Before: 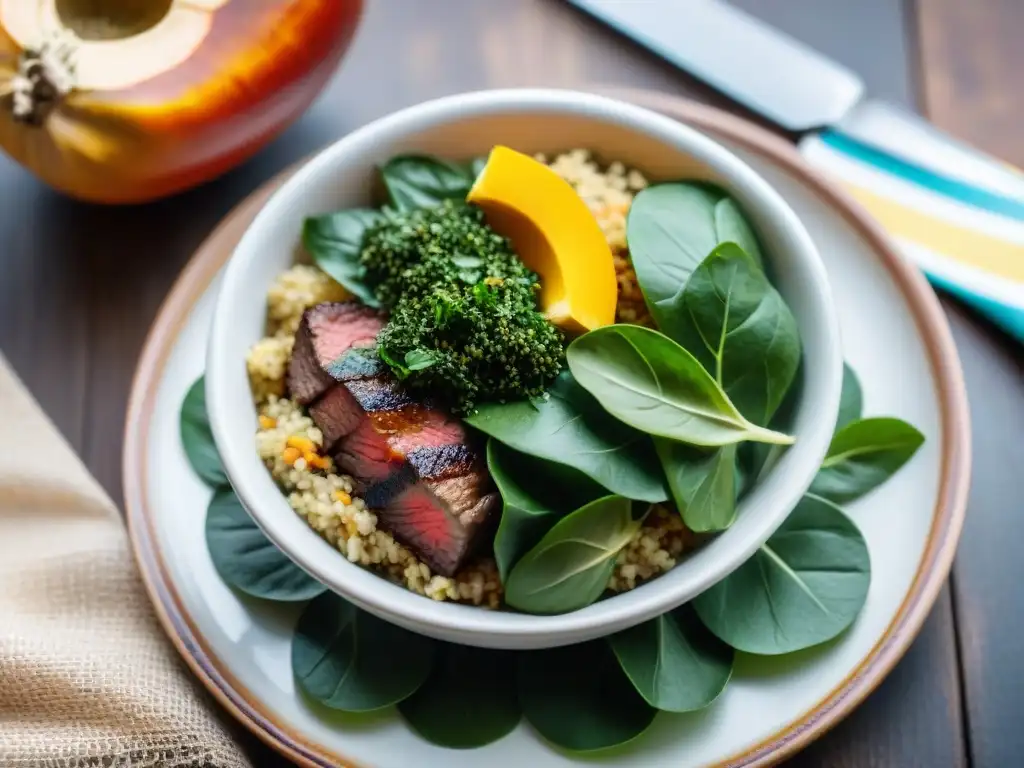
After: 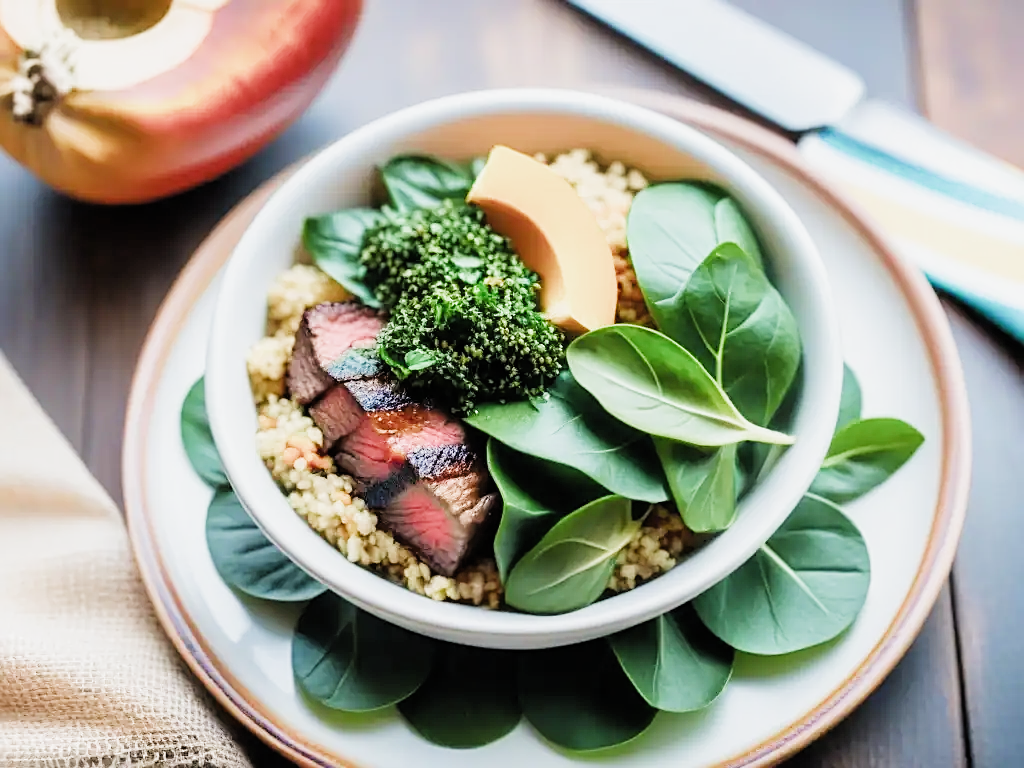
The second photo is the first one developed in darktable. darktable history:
exposure: black level correction 0, exposure 1.199 EV, compensate highlight preservation false
filmic rgb: black relative exposure -7.65 EV, white relative exposure 4.56 EV, hardness 3.61, color science v4 (2020)
sharpen: on, module defaults
